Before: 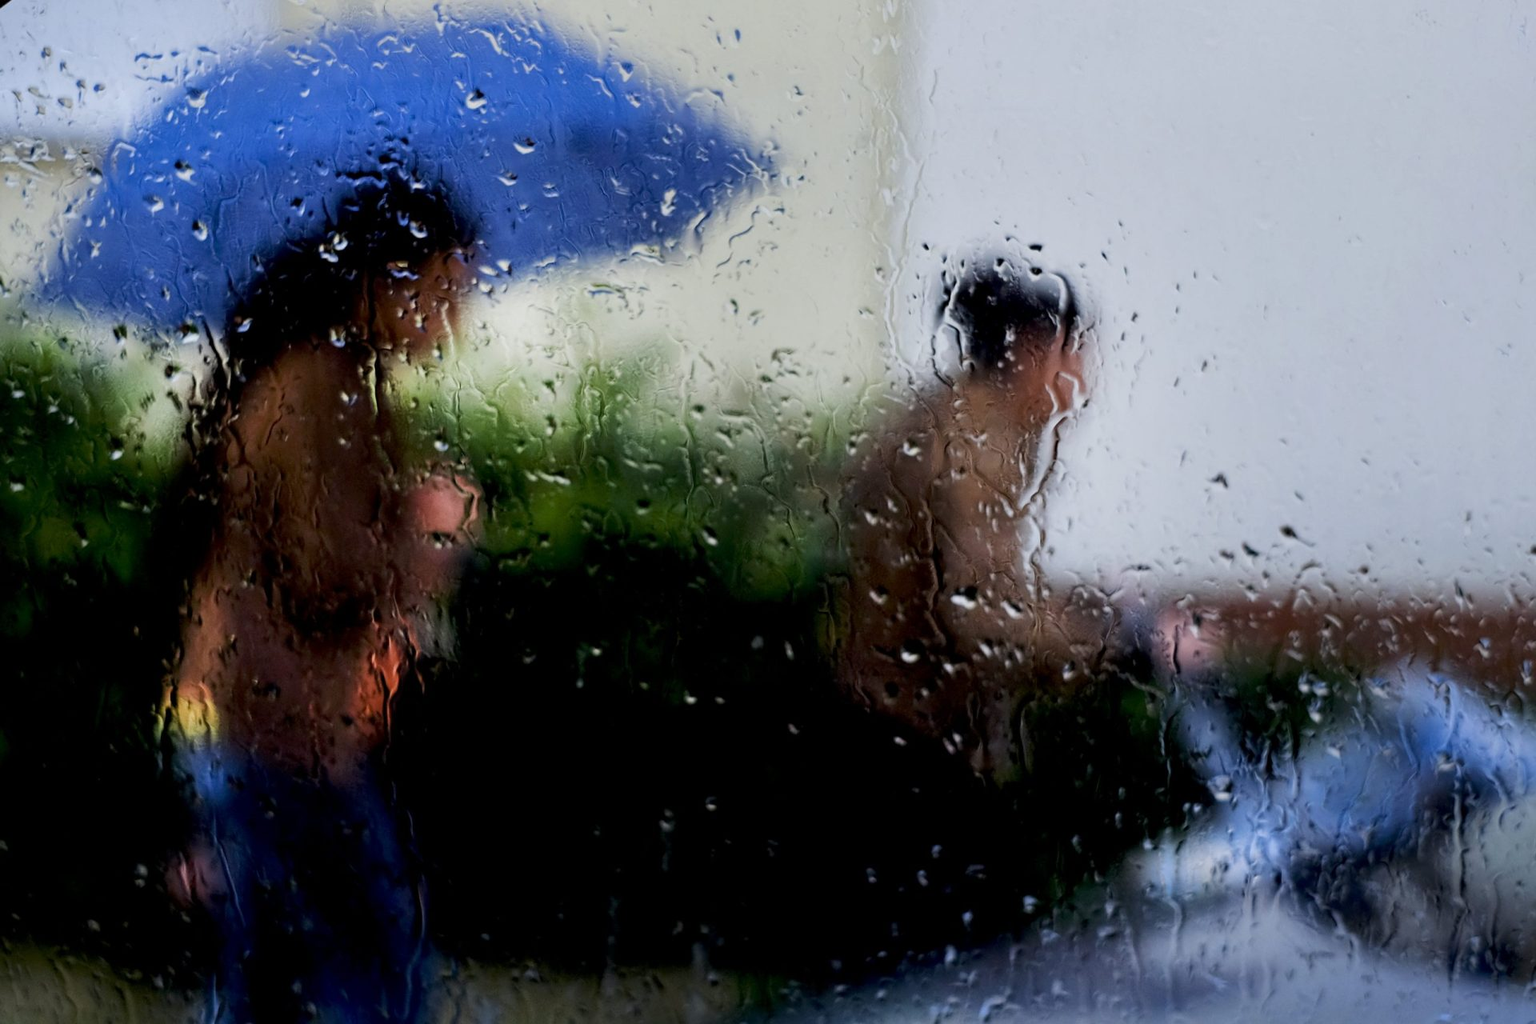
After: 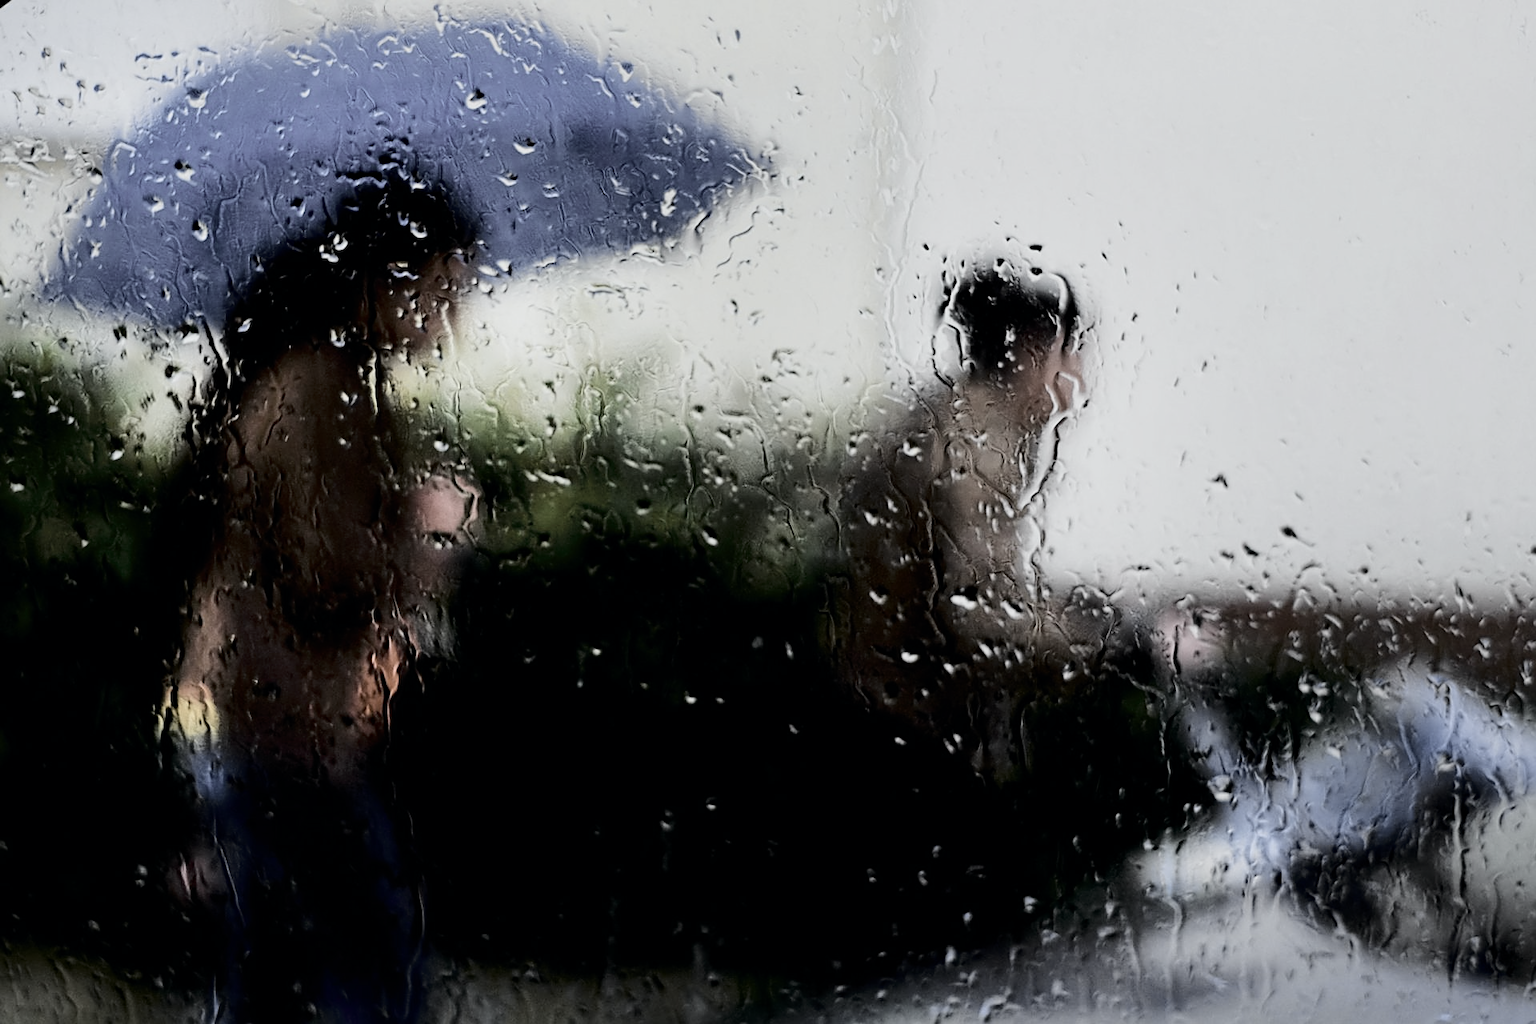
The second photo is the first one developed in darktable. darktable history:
tone curve: curves: ch0 [(0, 0) (0.11, 0.061) (0.256, 0.259) (0.398, 0.494) (0.498, 0.611) (0.65, 0.757) (0.835, 0.883) (1, 0.961)]; ch1 [(0, 0) (0.346, 0.307) (0.408, 0.369) (0.453, 0.457) (0.482, 0.479) (0.502, 0.498) (0.521, 0.51) (0.553, 0.554) (0.618, 0.65) (0.693, 0.727) (1, 1)]; ch2 [(0, 0) (0.366, 0.337) (0.434, 0.46) (0.485, 0.494) (0.5, 0.494) (0.511, 0.508) (0.537, 0.55) (0.579, 0.599) (0.621, 0.693) (1, 1)], color space Lab, independent channels, preserve colors none
color correction: highlights b* 0.031, saturation 0.326
sharpen: on, module defaults
